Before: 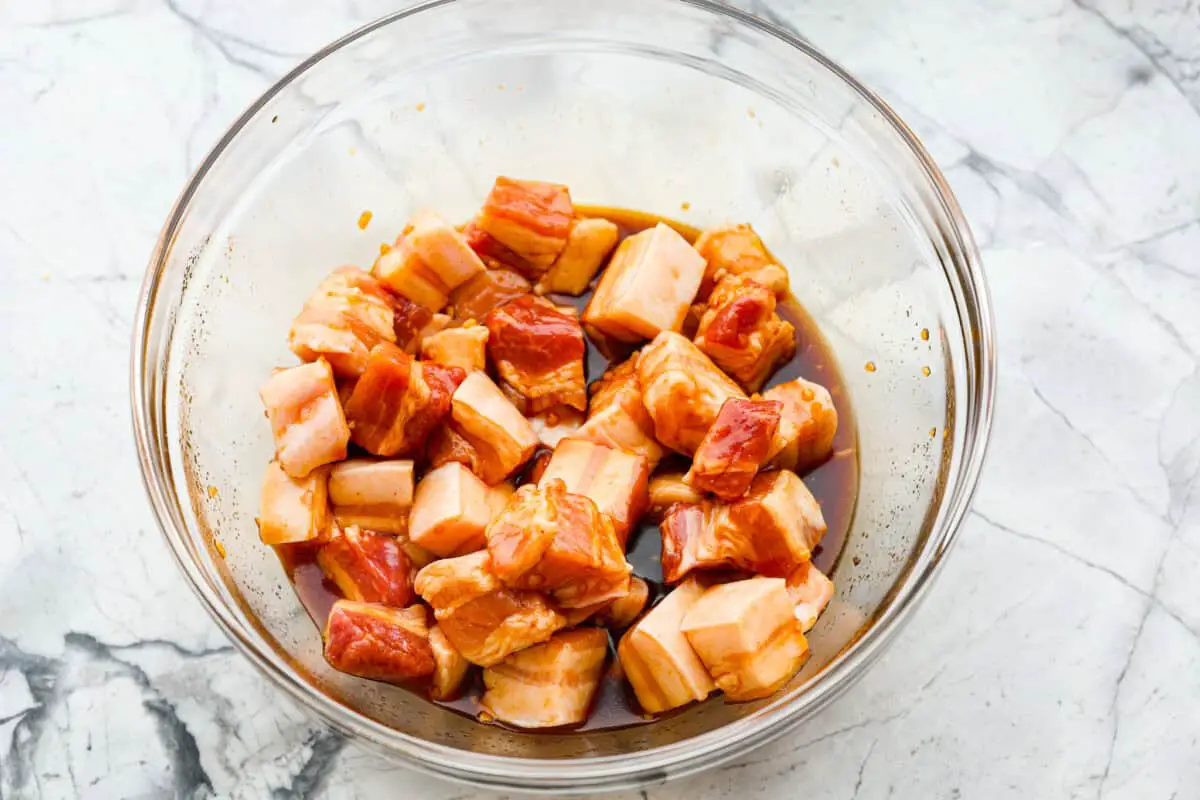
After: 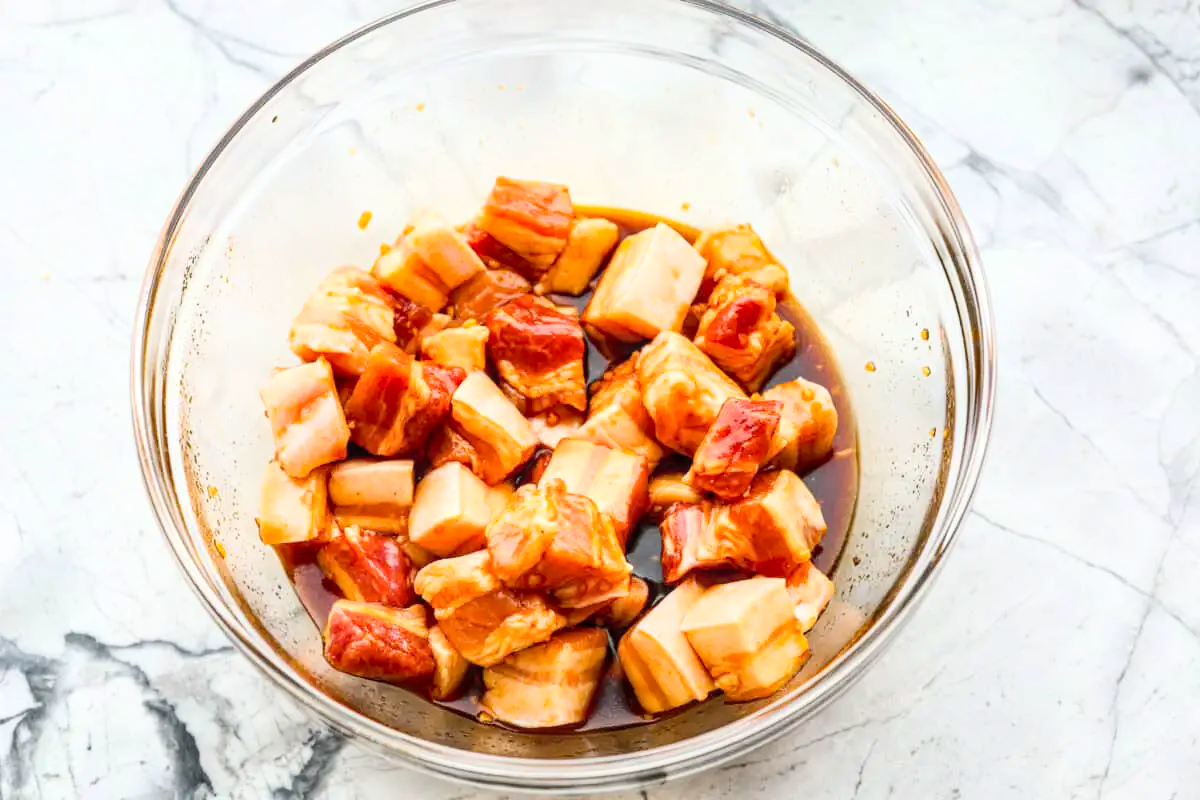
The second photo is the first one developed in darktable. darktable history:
local contrast: on, module defaults
contrast brightness saturation: contrast 0.2, brightness 0.15, saturation 0.14
